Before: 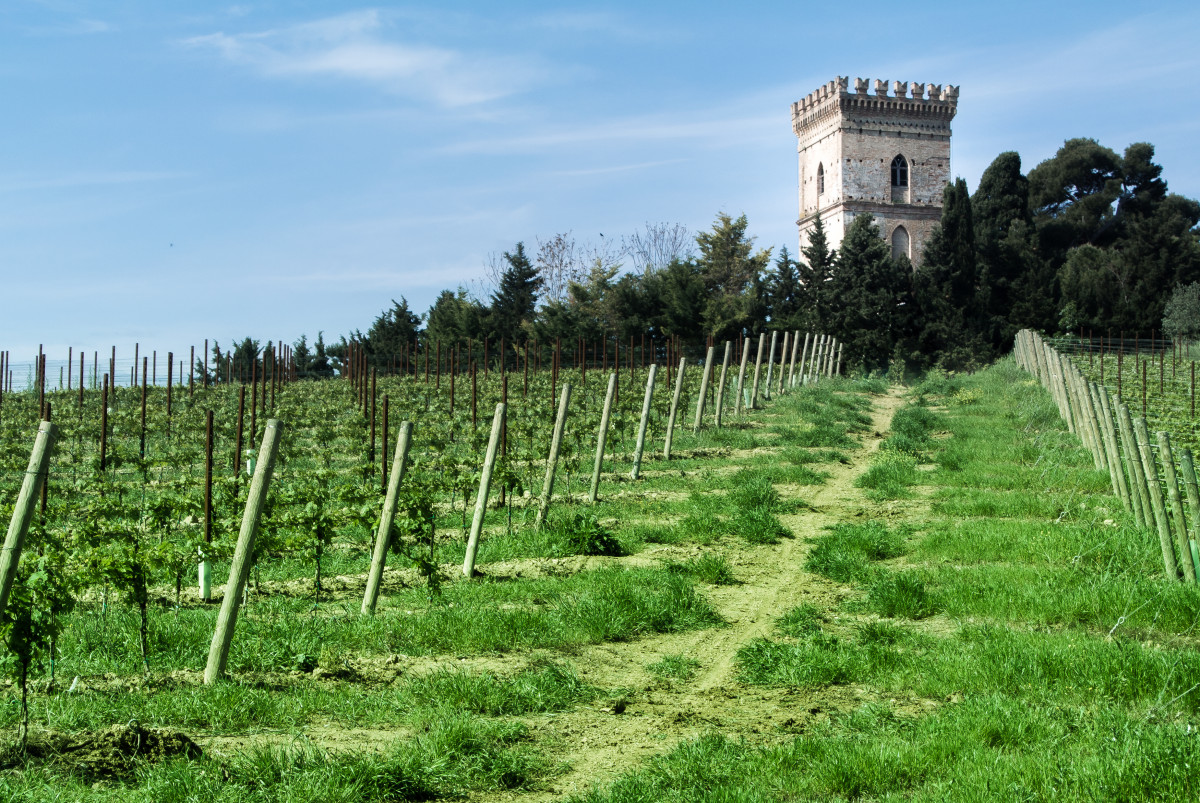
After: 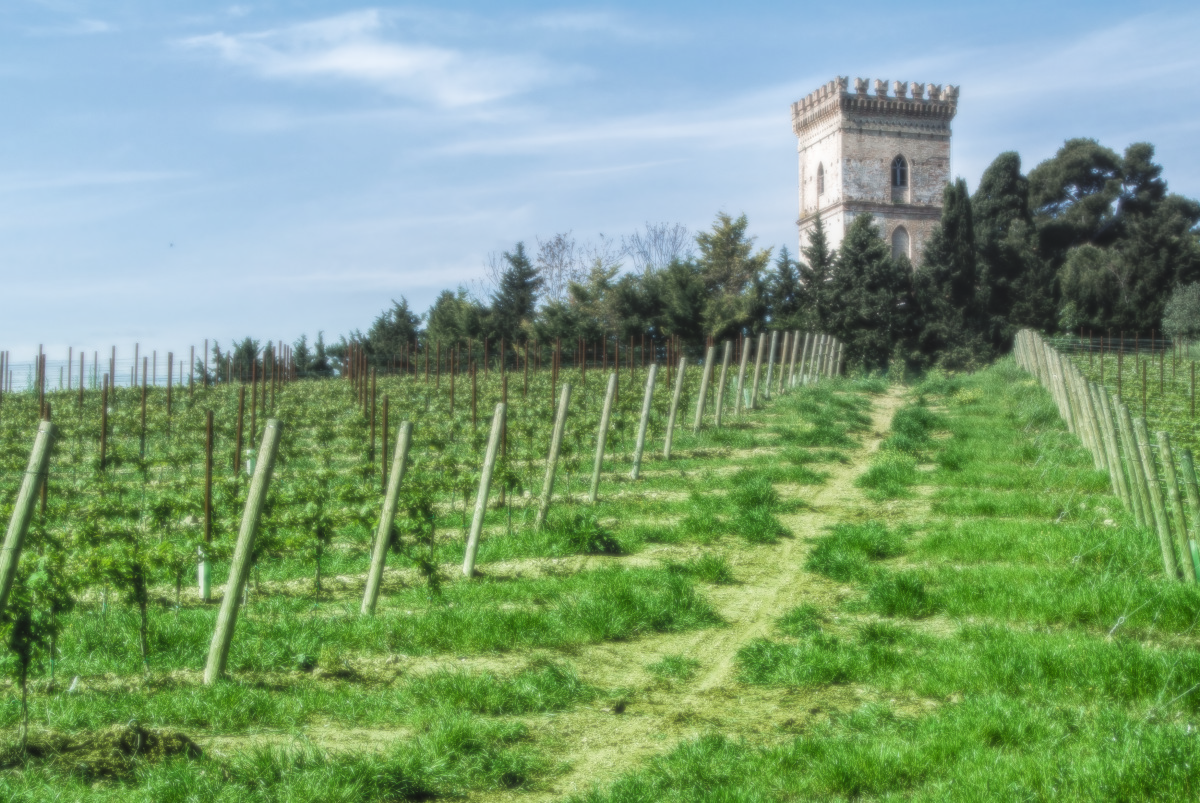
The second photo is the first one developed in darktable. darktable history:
soften: size 8.67%, mix 49%
local contrast: highlights 66%, shadows 33%, detail 166%, midtone range 0.2
